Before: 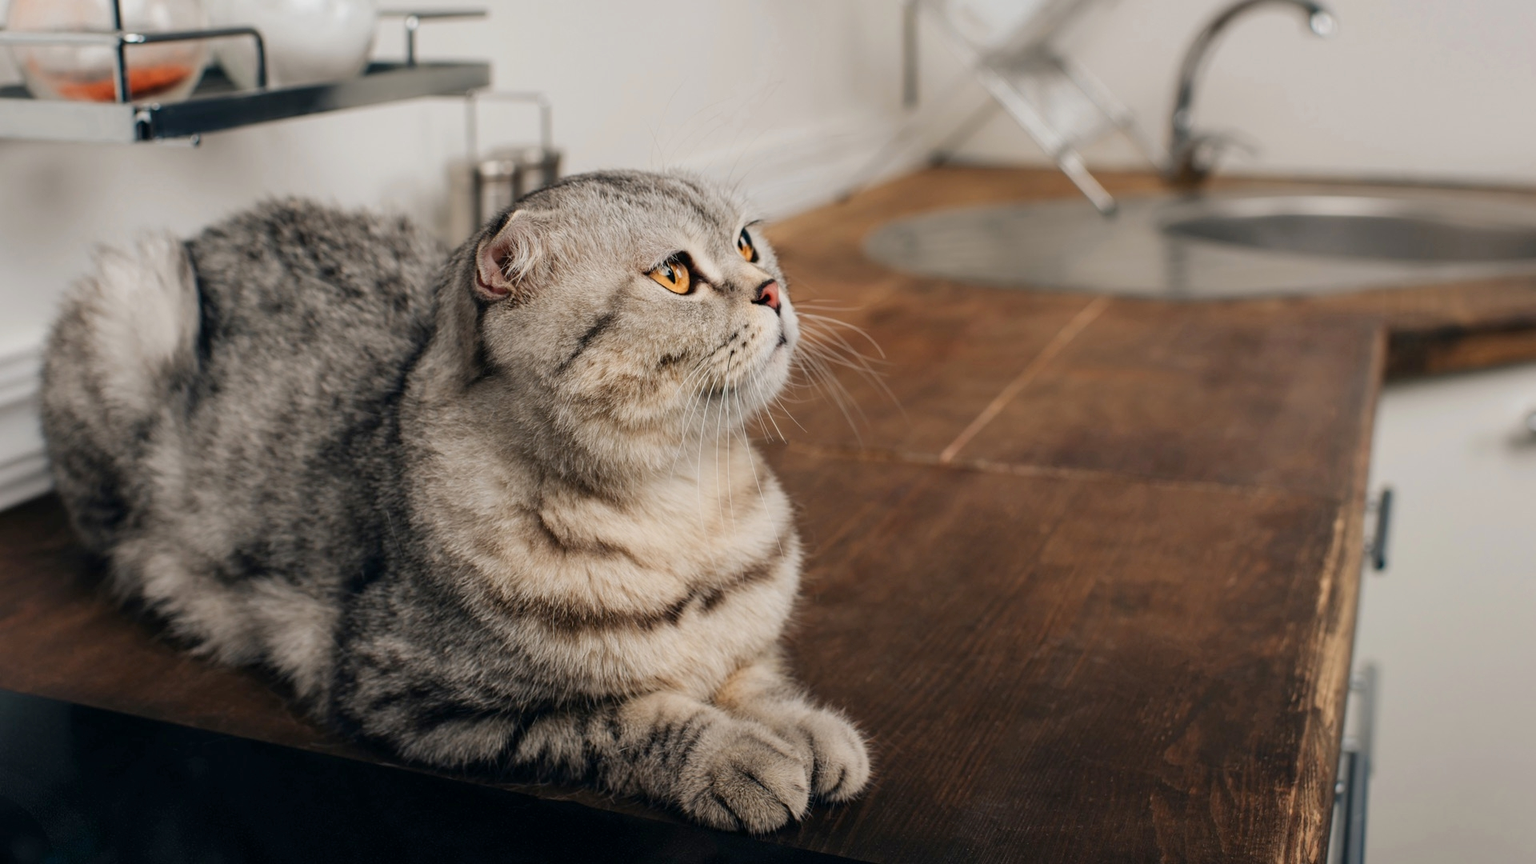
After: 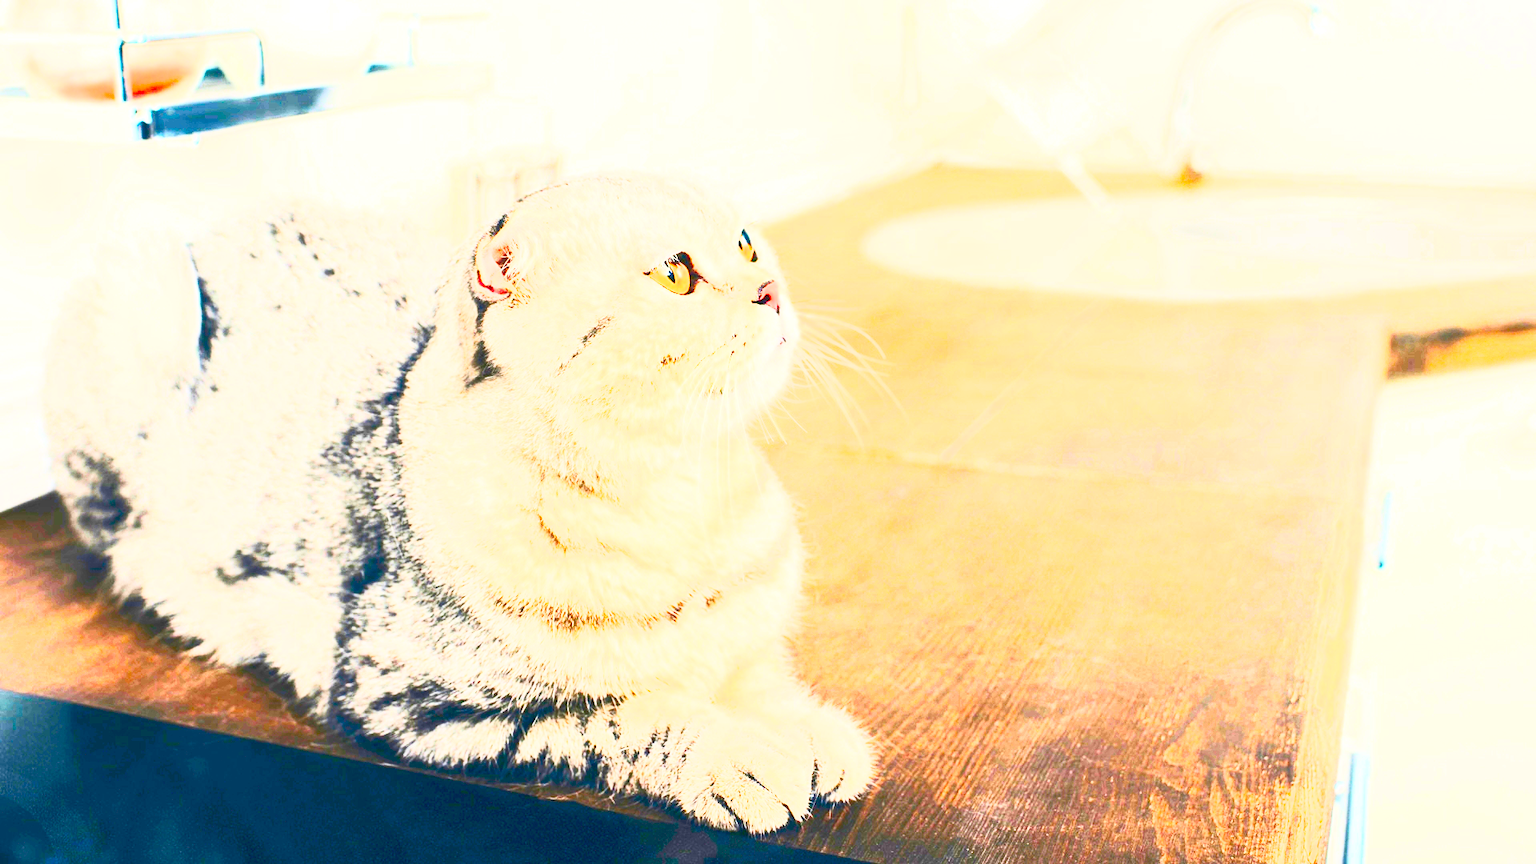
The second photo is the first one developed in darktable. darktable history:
exposure: black level correction 0, exposure 1.45 EV, compensate exposure bias true, compensate highlight preservation false
contrast brightness saturation: contrast 1, brightness 1, saturation 1
base curve: curves: ch0 [(0, 0) (0.158, 0.273) (0.879, 0.895) (1, 1)], preserve colors none
color balance rgb: perceptual saturation grading › global saturation 20%, perceptual saturation grading › highlights -50%, perceptual saturation grading › shadows 30%, perceptual brilliance grading › global brilliance 10%, perceptual brilliance grading › shadows 15%
